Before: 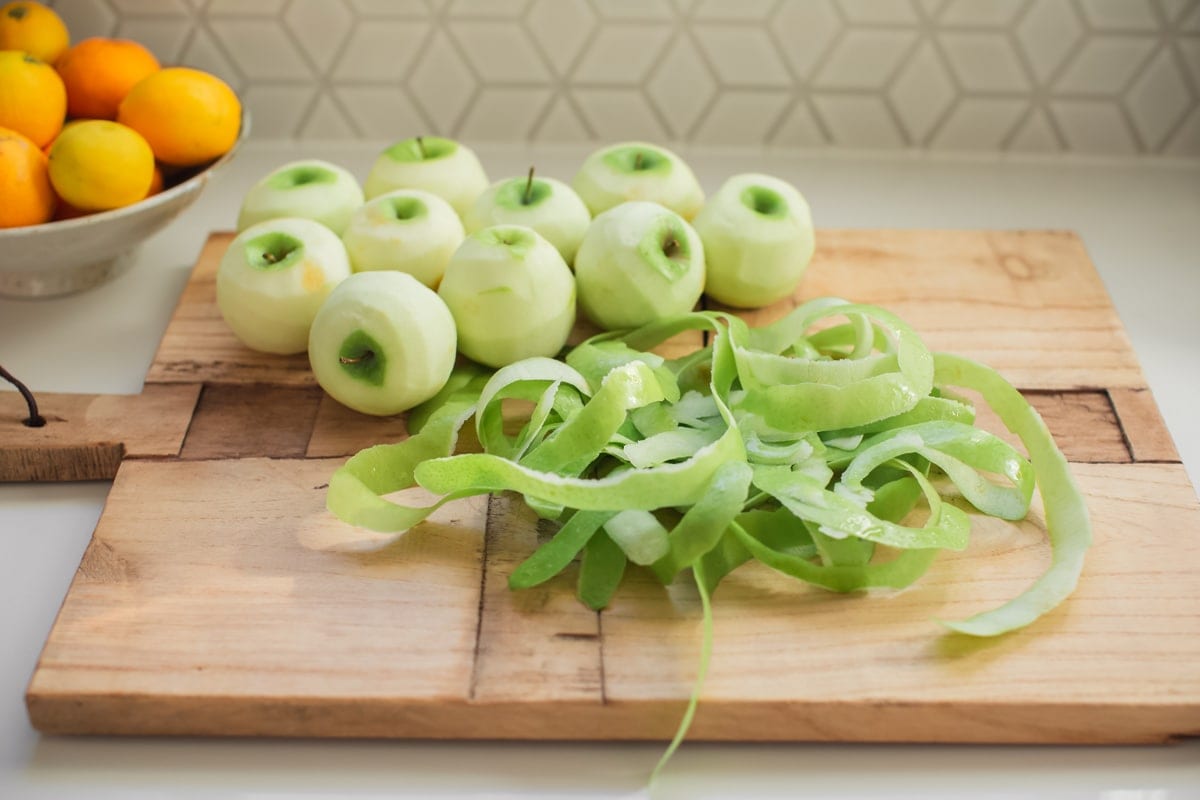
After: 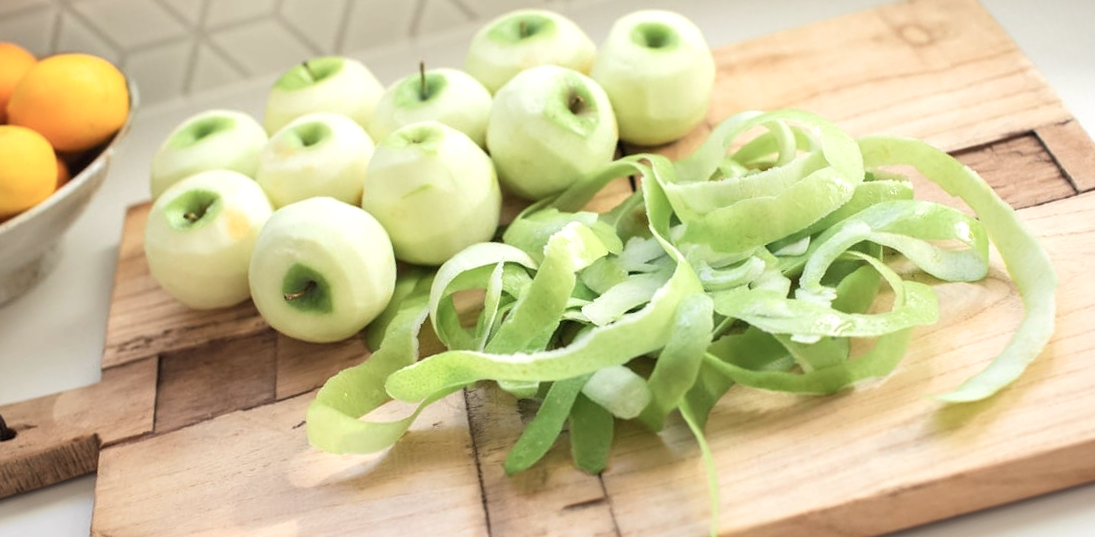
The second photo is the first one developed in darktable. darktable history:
exposure: black level correction 0.001, exposure 0.5 EV, compensate exposure bias true, compensate highlight preservation false
contrast brightness saturation: contrast 0.06, brightness -0.01, saturation -0.23
rotate and perspective: rotation -14.8°, crop left 0.1, crop right 0.903, crop top 0.25, crop bottom 0.748
